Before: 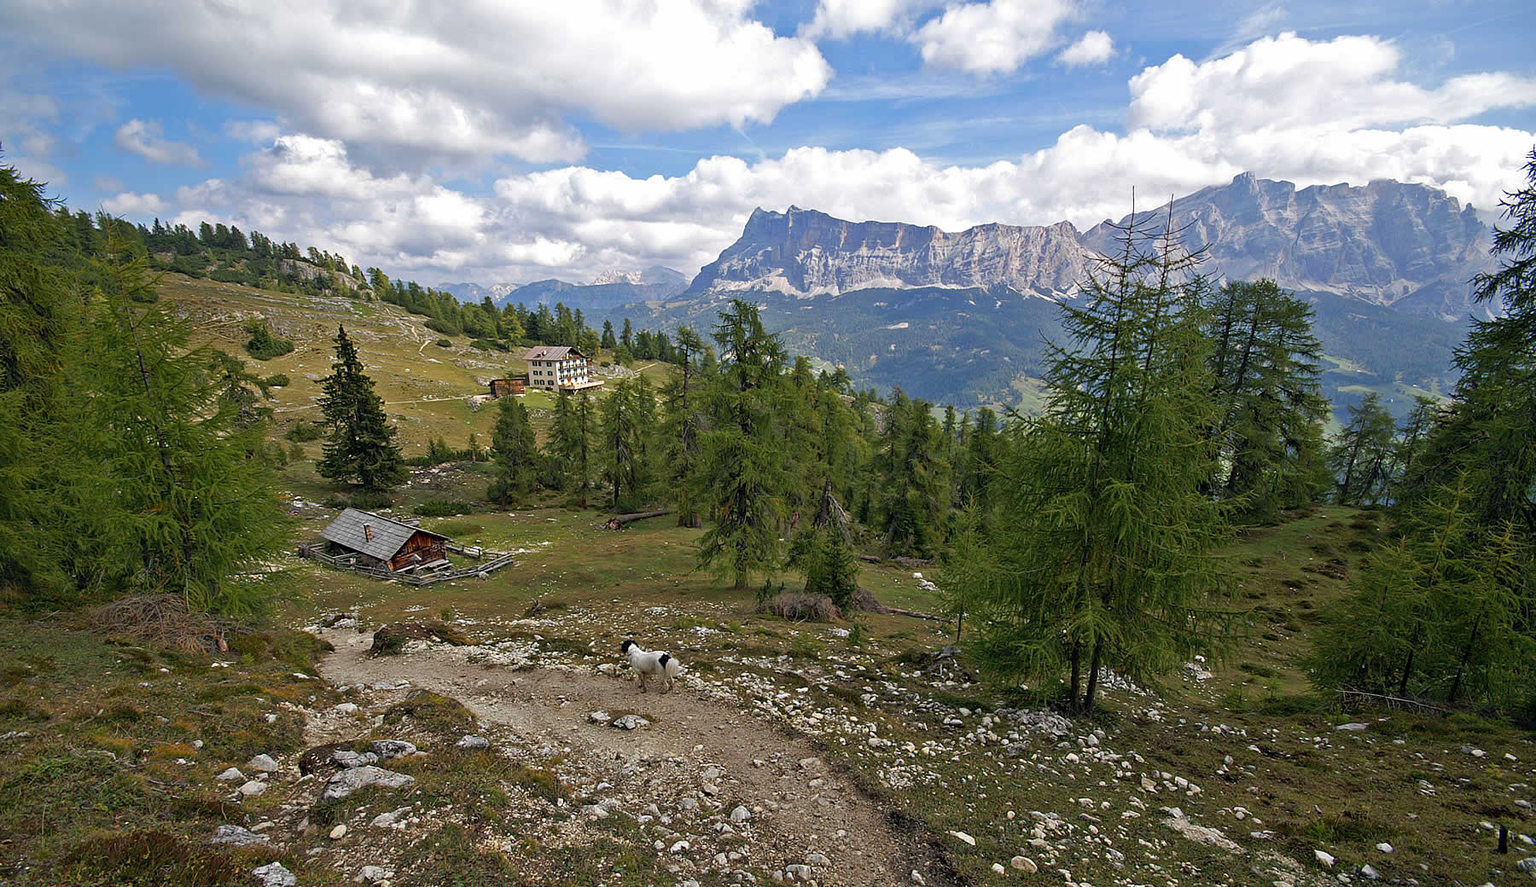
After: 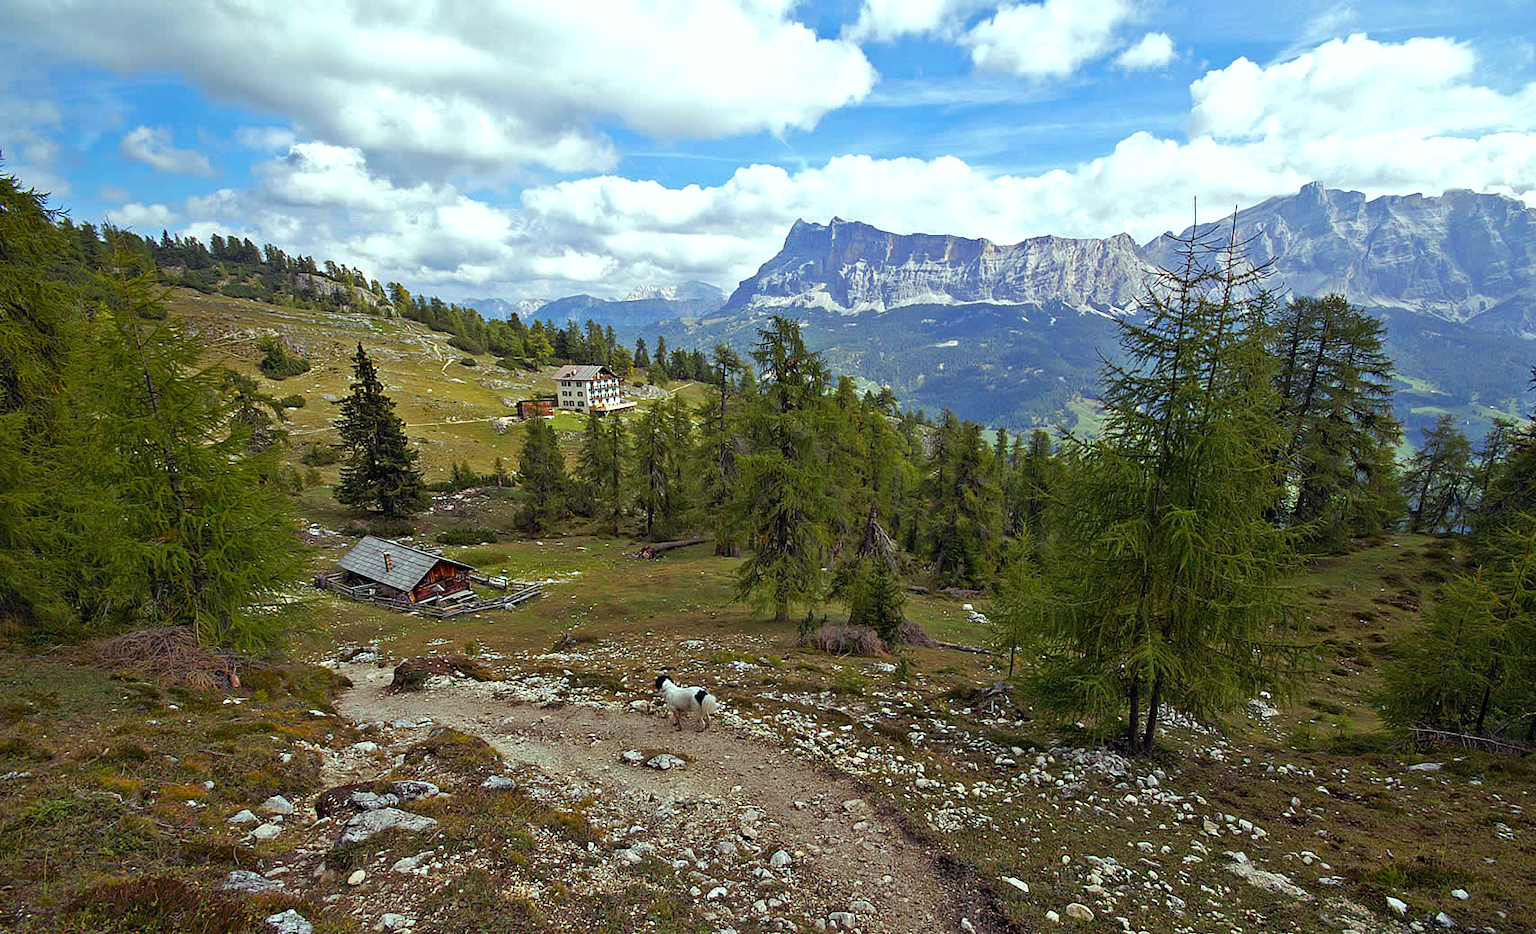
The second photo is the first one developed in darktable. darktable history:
crop and rotate: right 5.167%
color balance rgb: shadows lift › luminance 0.49%, shadows lift › chroma 6.83%, shadows lift › hue 300.29°, power › hue 208.98°, highlights gain › luminance 20.24%, highlights gain › chroma 2.73%, highlights gain › hue 173.85°, perceptual saturation grading › global saturation 18.05%
